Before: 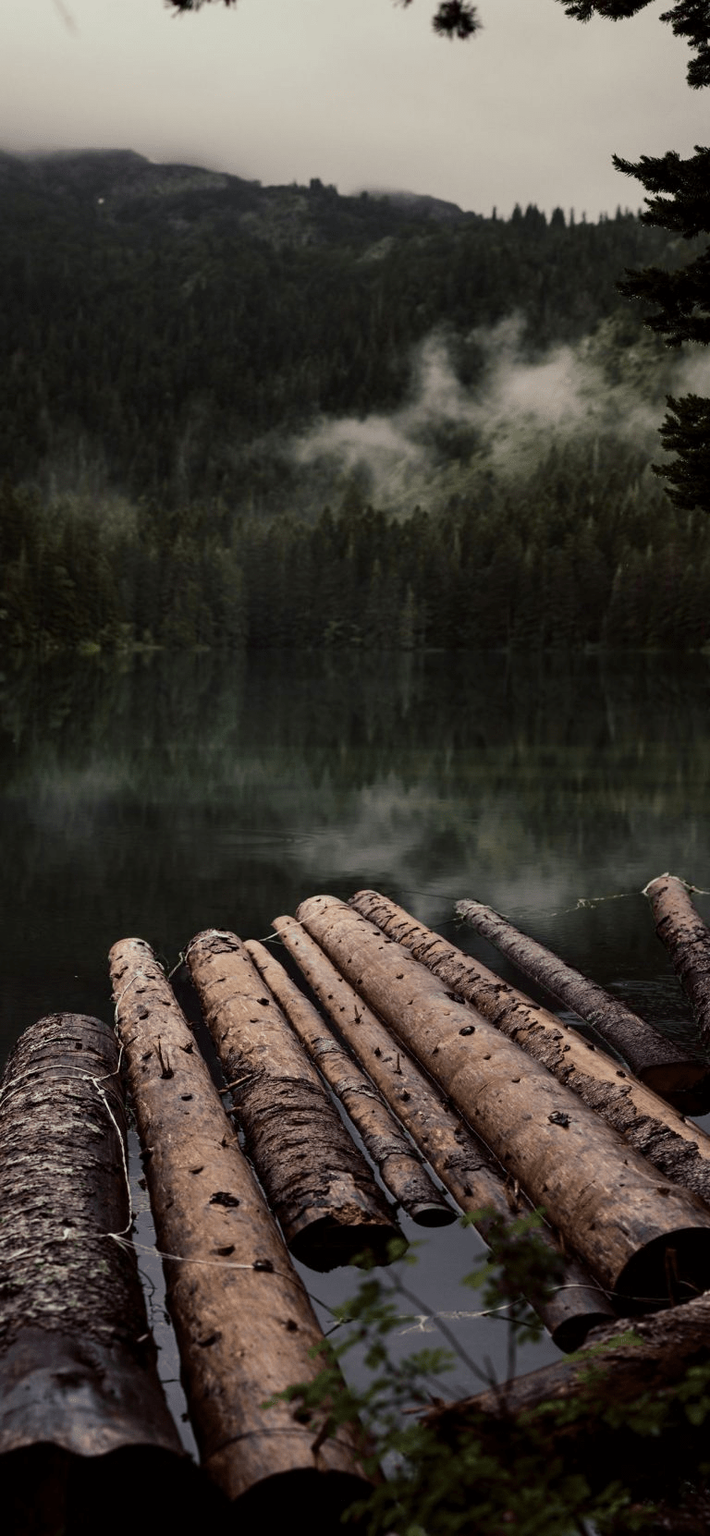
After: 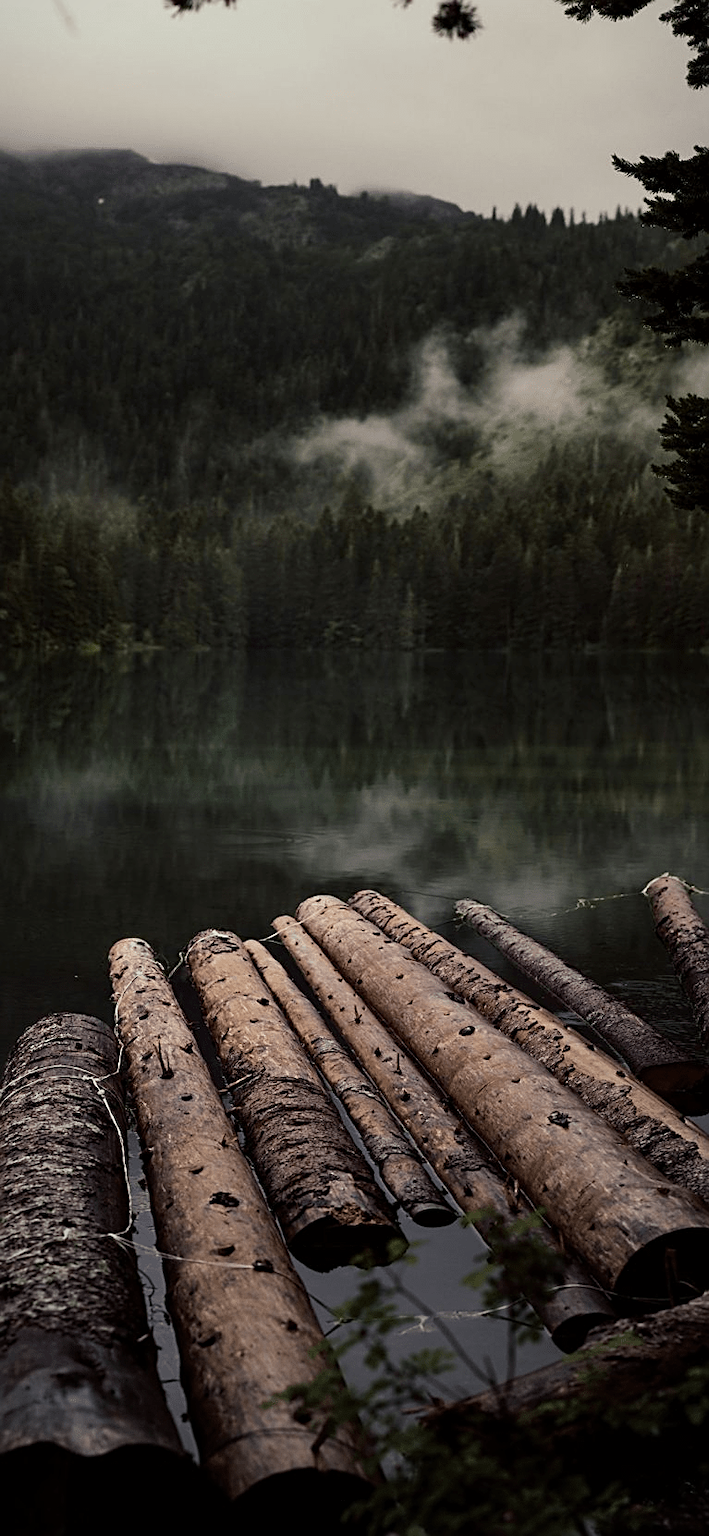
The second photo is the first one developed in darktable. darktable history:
levels: mode automatic
sharpen: on, module defaults
vignetting: fall-off start 72.14%, fall-off radius 108.07%, brightness -0.713, saturation -0.488, center (-0.054, -0.359), width/height ratio 0.729
